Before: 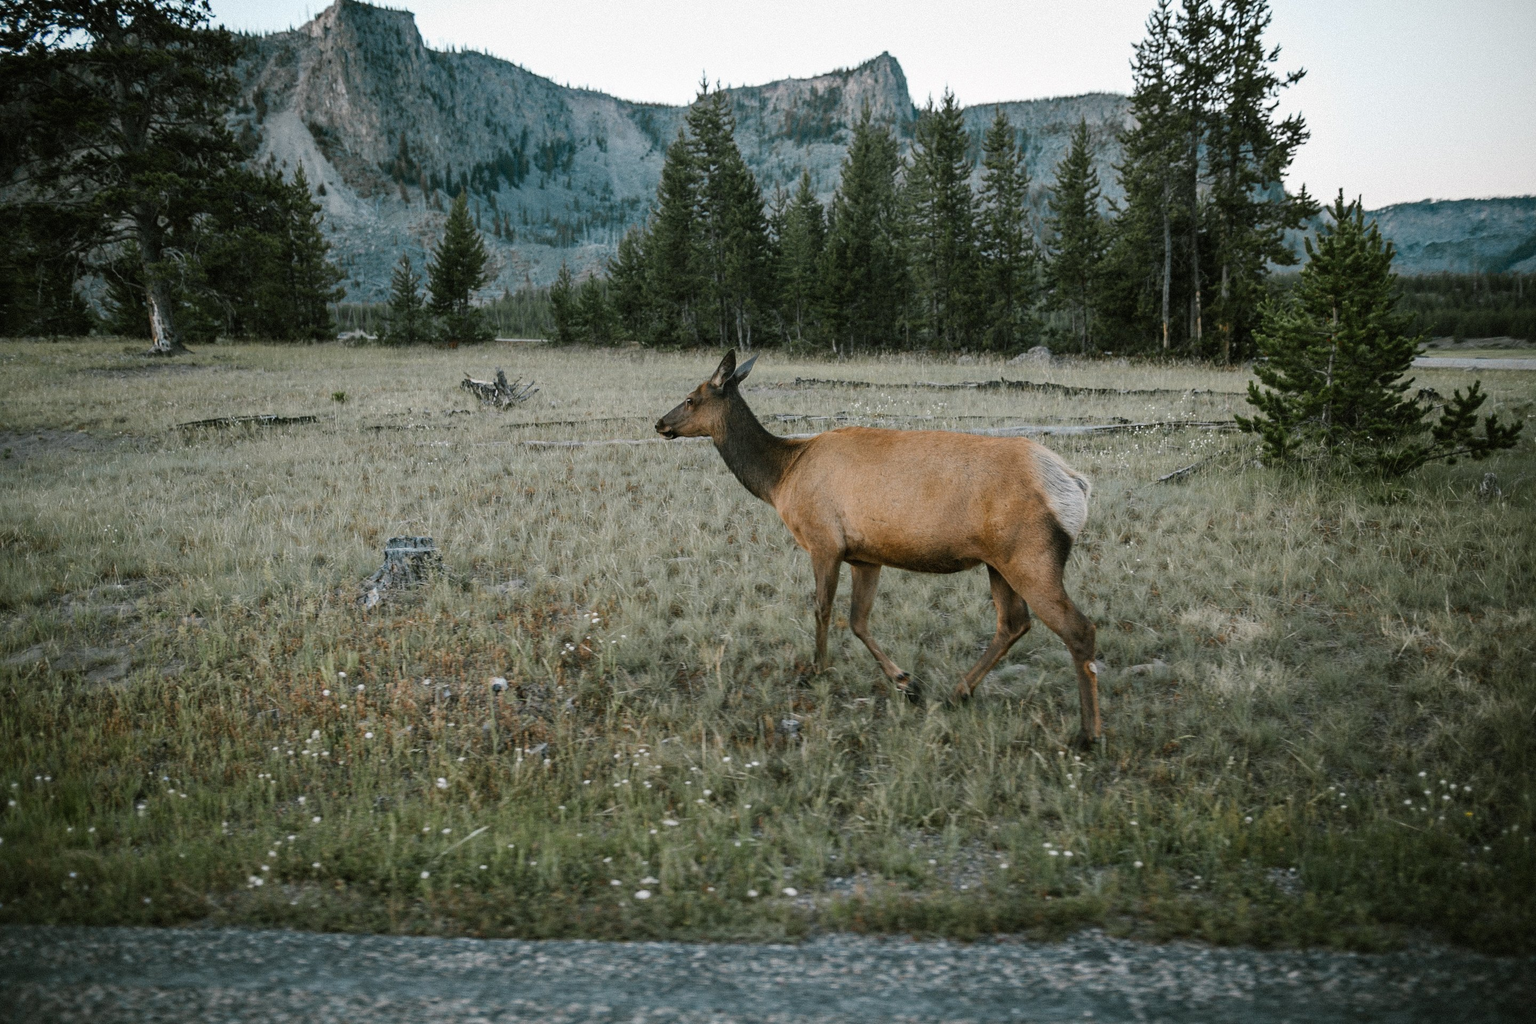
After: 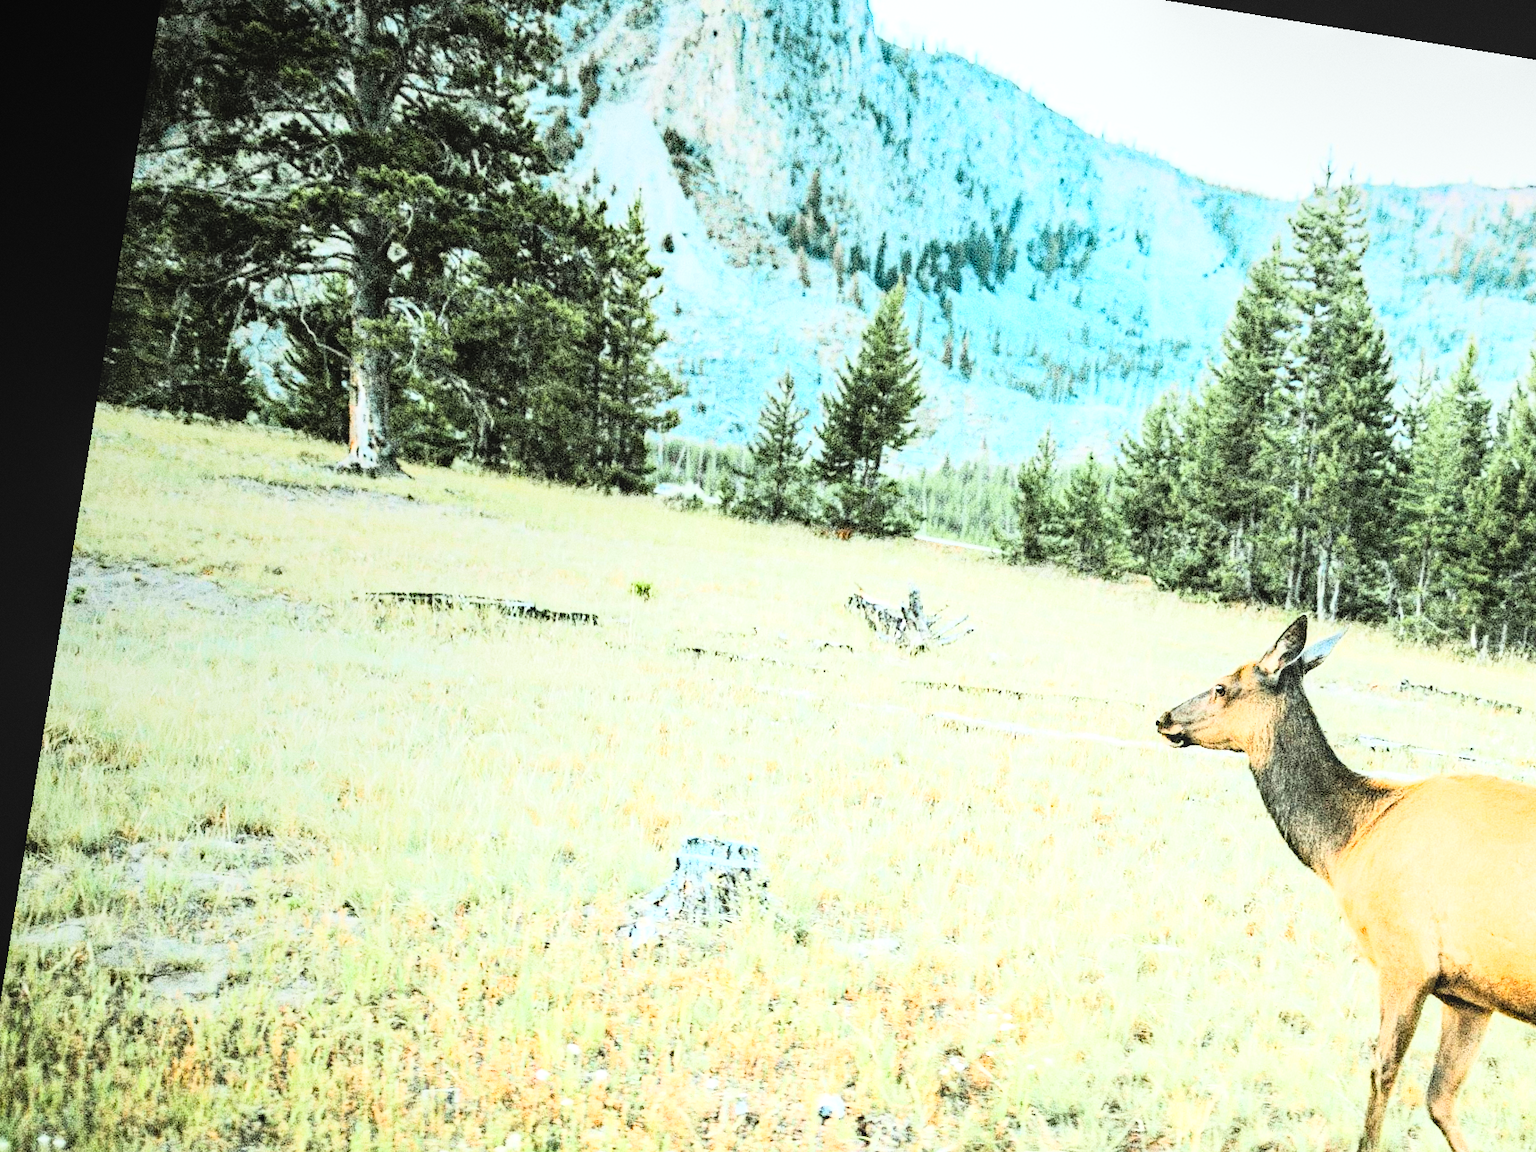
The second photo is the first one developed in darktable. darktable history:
rgb curve: curves: ch0 [(0, 0) (0.21, 0.15) (0.24, 0.21) (0.5, 0.75) (0.75, 0.96) (0.89, 0.99) (1, 1)]; ch1 [(0, 0.02) (0.21, 0.13) (0.25, 0.2) (0.5, 0.67) (0.75, 0.9) (0.89, 0.97) (1, 1)]; ch2 [(0, 0.02) (0.21, 0.13) (0.25, 0.2) (0.5, 0.67) (0.75, 0.9) (0.89, 0.97) (1, 1)], compensate middle gray true
exposure: exposure 2.25 EV, compensate highlight preservation false
local contrast: detail 110%
grain: coarseness 0.47 ISO
haze removal: compatibility mode true, adaptive false
rotate and perspective: rotation 9.12°, automatic cropping off
crop and rotate: left 3.047%, top 7.509%, right 42.236%, bottom 37.598%
white balance: red 0.978, blue 0.999
